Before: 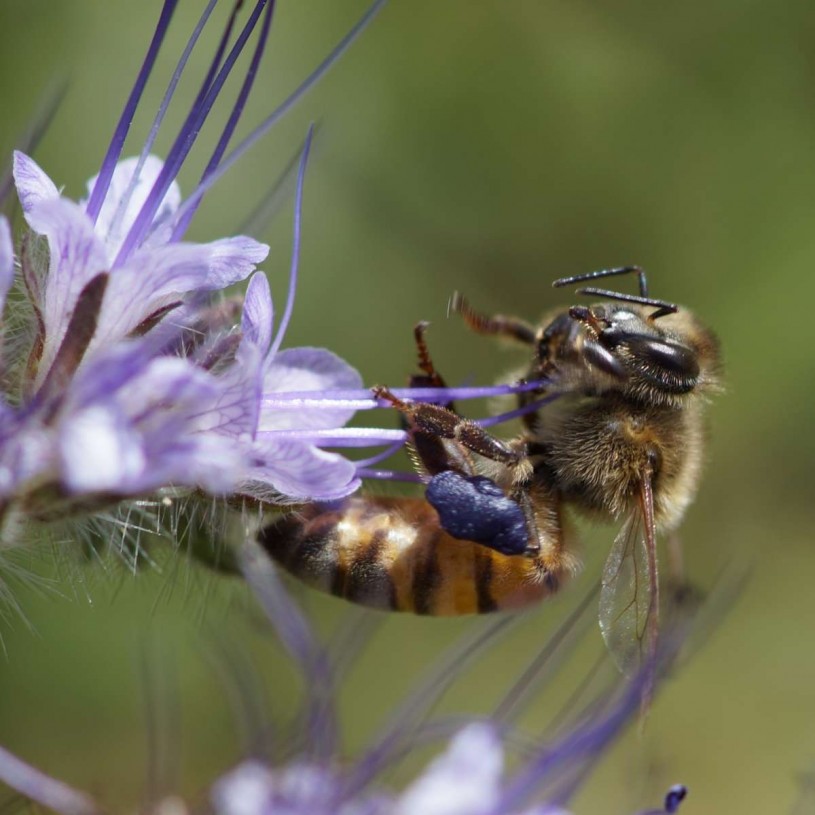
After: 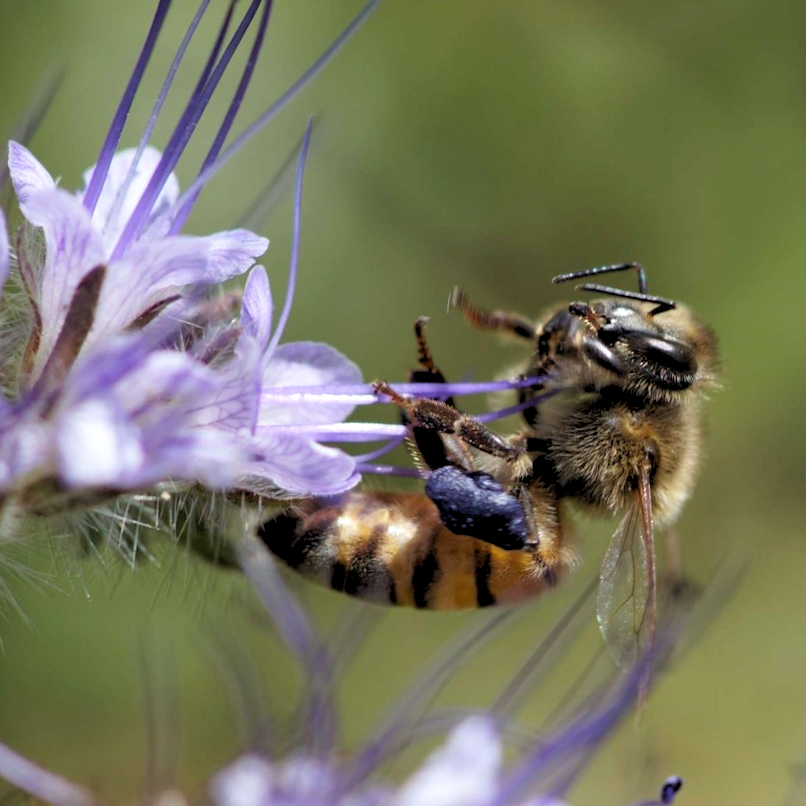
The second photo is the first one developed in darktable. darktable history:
rotate and perspective: rotation 0.174°, lens shift (vertical) 0.013, lens shift (horizontal) 0.019, shear 0.001, automatic cropping original format, crop left 0.007, crop right 0.991, crop top 0.016, crop bottom 0.997
rgb levels: levels [[0.013, 0.434, 0.89], [0, 0.5, 1], [0, 0.5, 1]]
